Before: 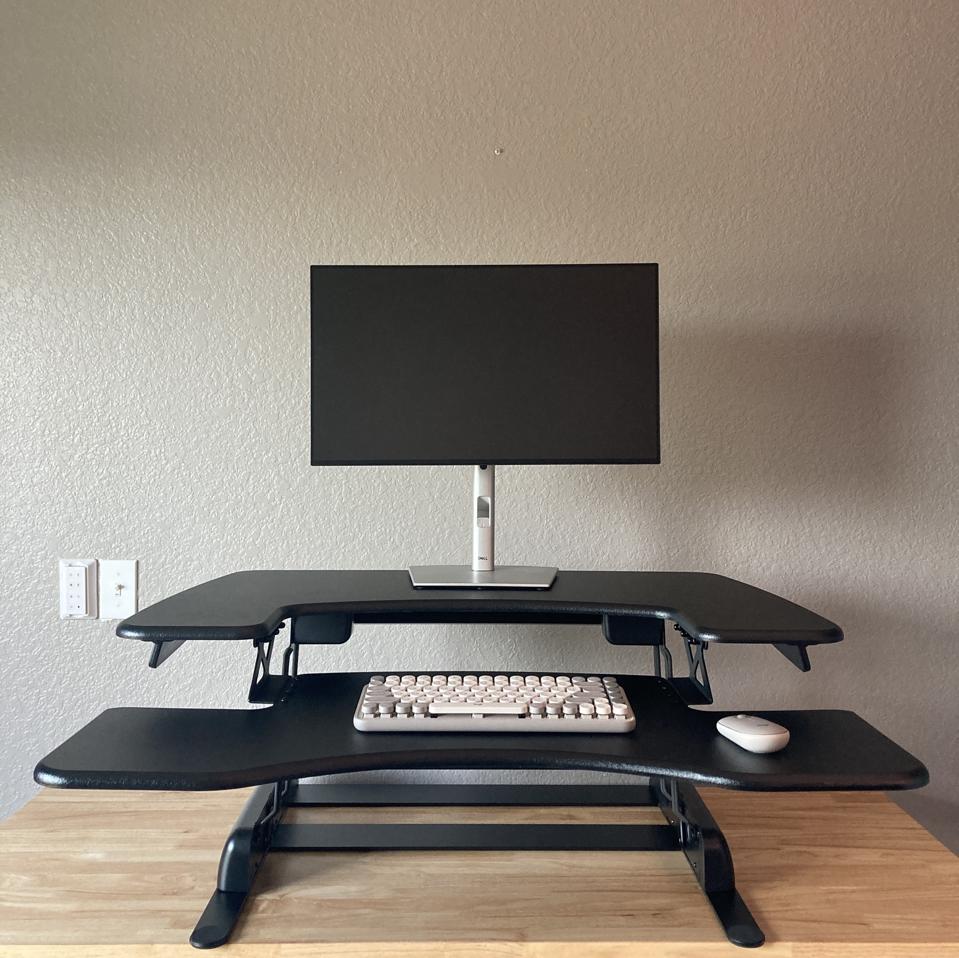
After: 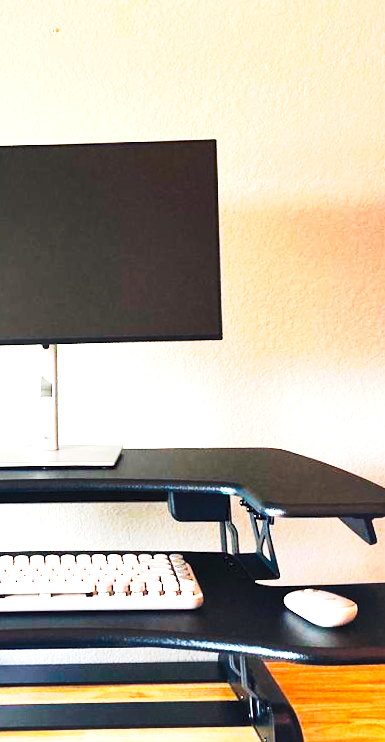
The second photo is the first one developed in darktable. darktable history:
color balance rgb: linear chroma grading › global chroma 15%, perceptual saturation grading › global saturation 30%
crop: left 45.721%, top 13.393%, right 14.118%, bottom 10.01%
exposure: black level correction 0.001, exposure 1.719 EV, compensate exposure bias true, compensate highlight preservation false
rotate and perspective: rotation -1.17°, automatic cropping off
tone curve: curves: ch0 [(0, 0) (0.003, 0.06) (0.011, 0.059) (0.025, 0.065) (0.044, 0.076) (0.069, 0.088) (0.1, 0.102) (0.136, 0.116) (0.177, 0.137) (0.224, 0.169) (0.277, 0.214) (0.335, 0.271) (0.399, 0.356) (0.468, 0.459) (0.543, 0.579) (0.623, 0.705) (0.709, 0.823) (0.801, 0.918) (0.898, 0.963) (1, 1)], preserve colors none
